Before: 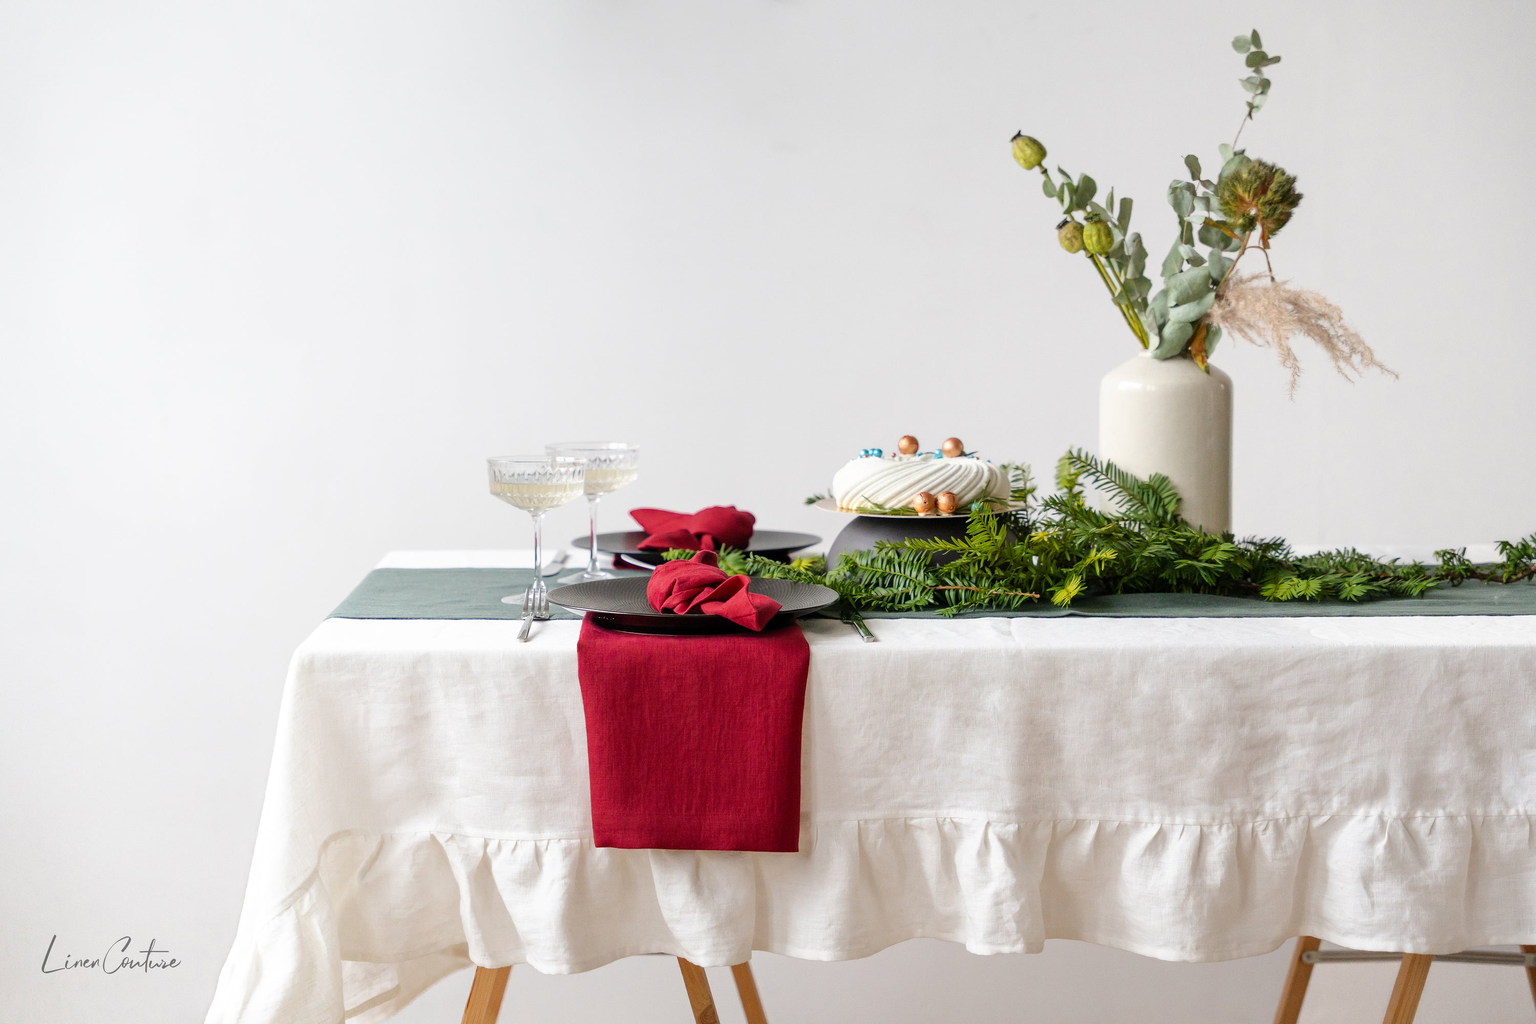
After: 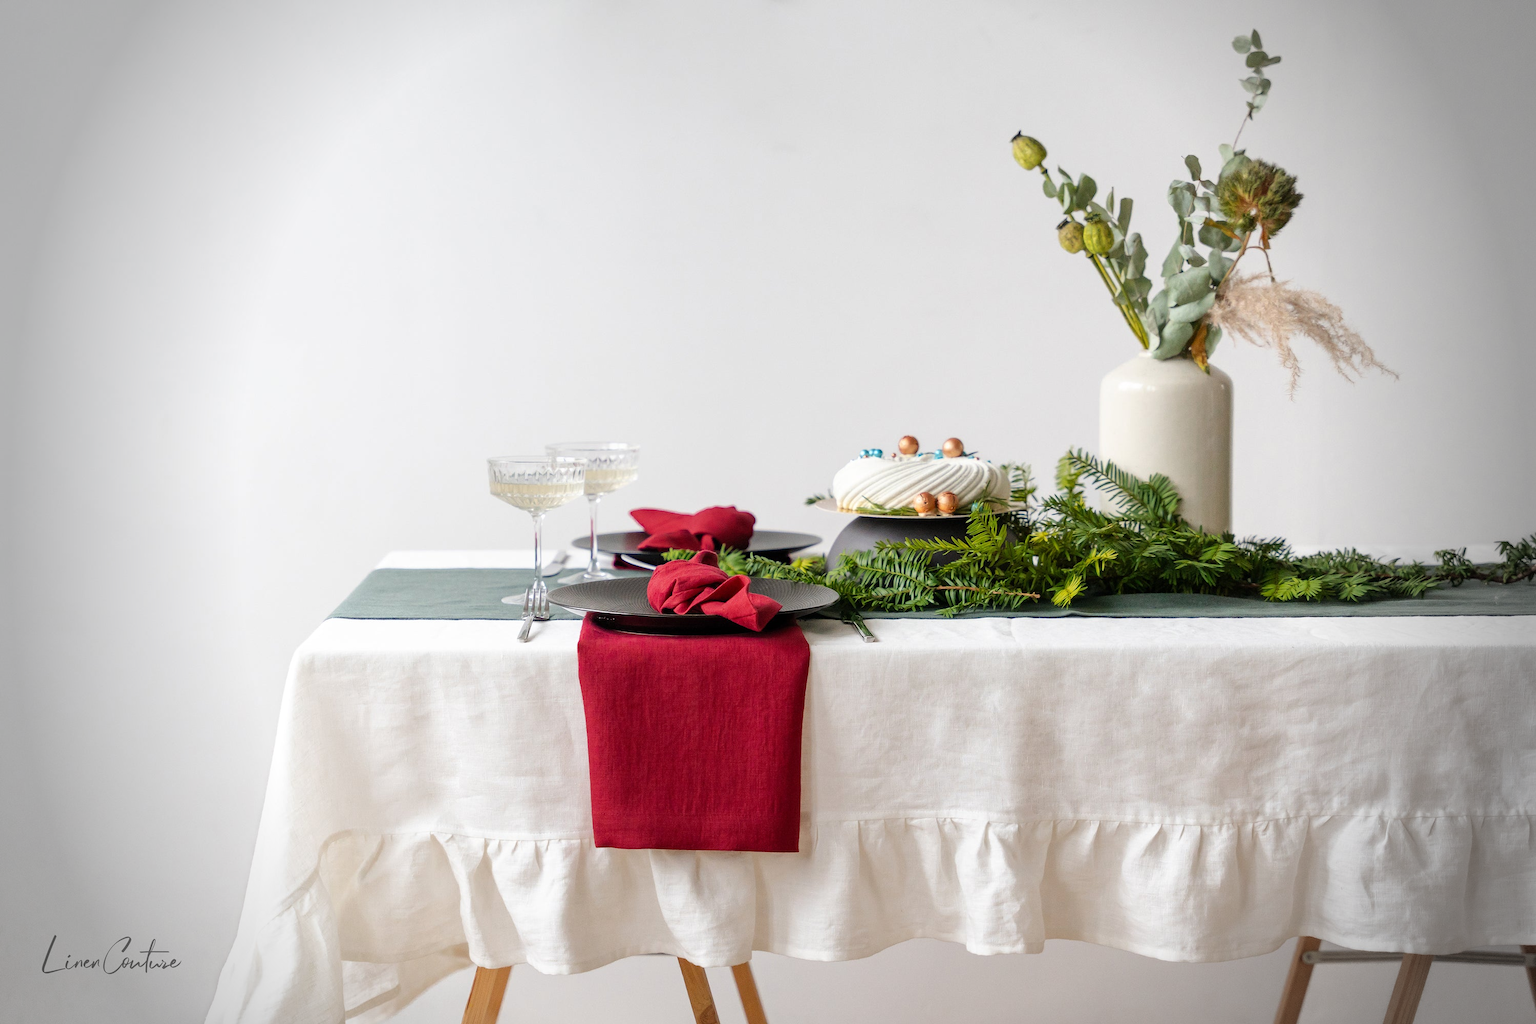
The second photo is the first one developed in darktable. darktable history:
vignetting: fall-off start 69.3%, fall-off radius 30.24%, width/height ratio 0.992, shape 0.843
